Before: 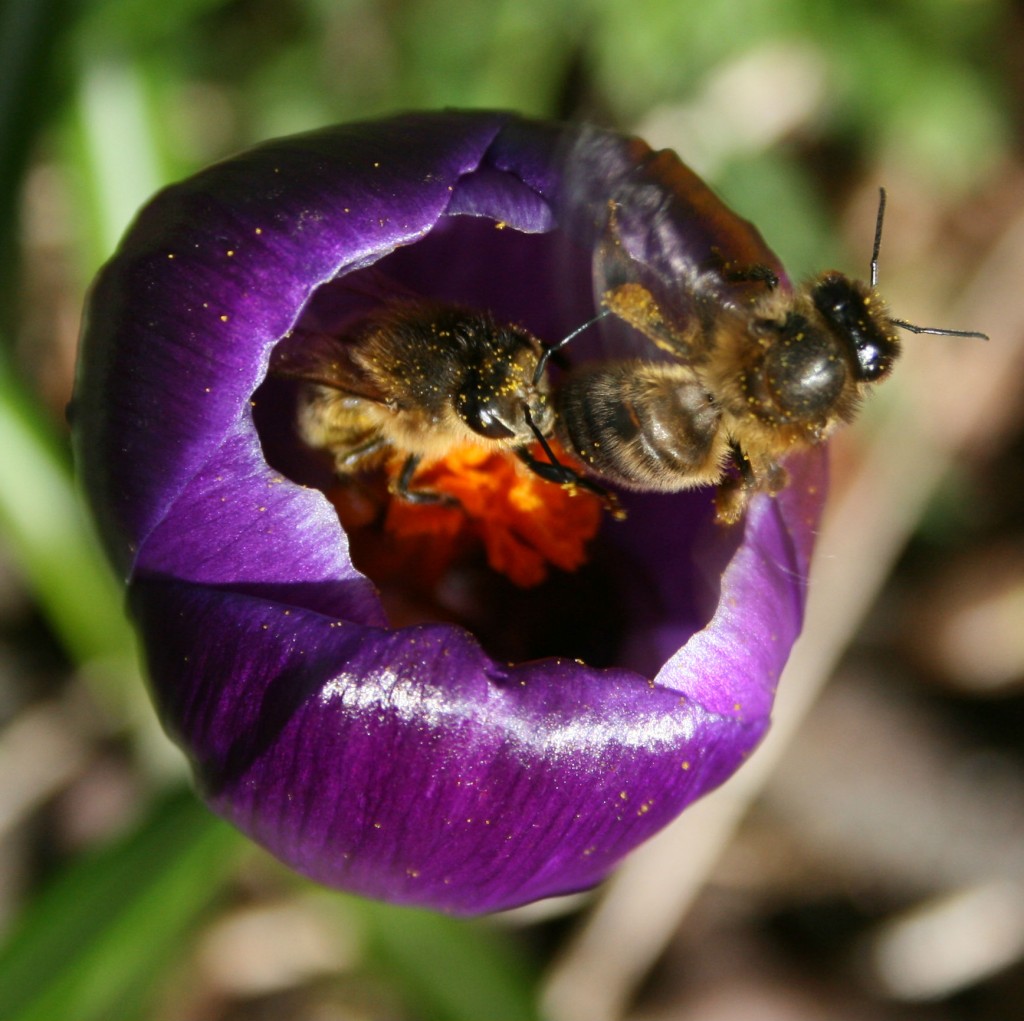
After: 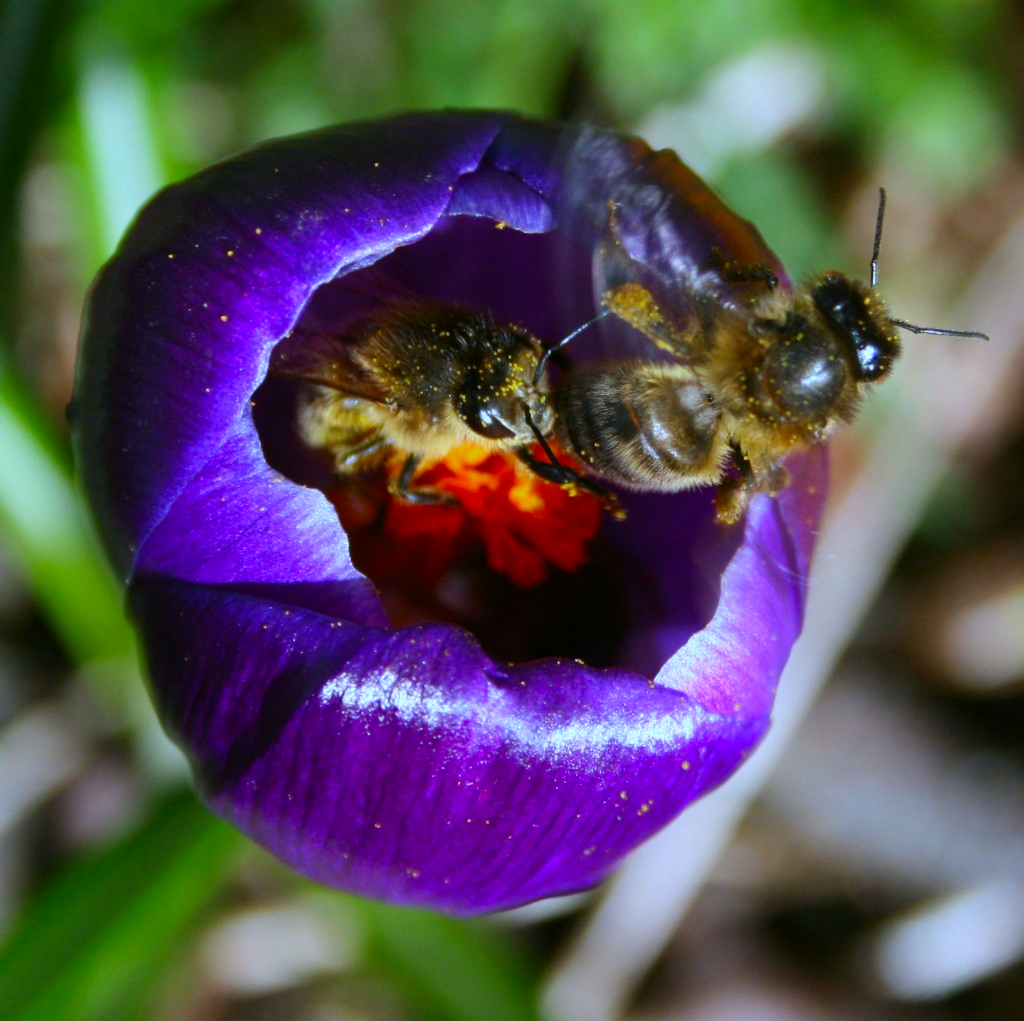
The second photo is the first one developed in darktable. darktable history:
color correction: saturation 1.32
white balance: red 0.871, blue 1.249
shadows and highlights: shadows 4.1, highlights -17.6, soften with gaussian
